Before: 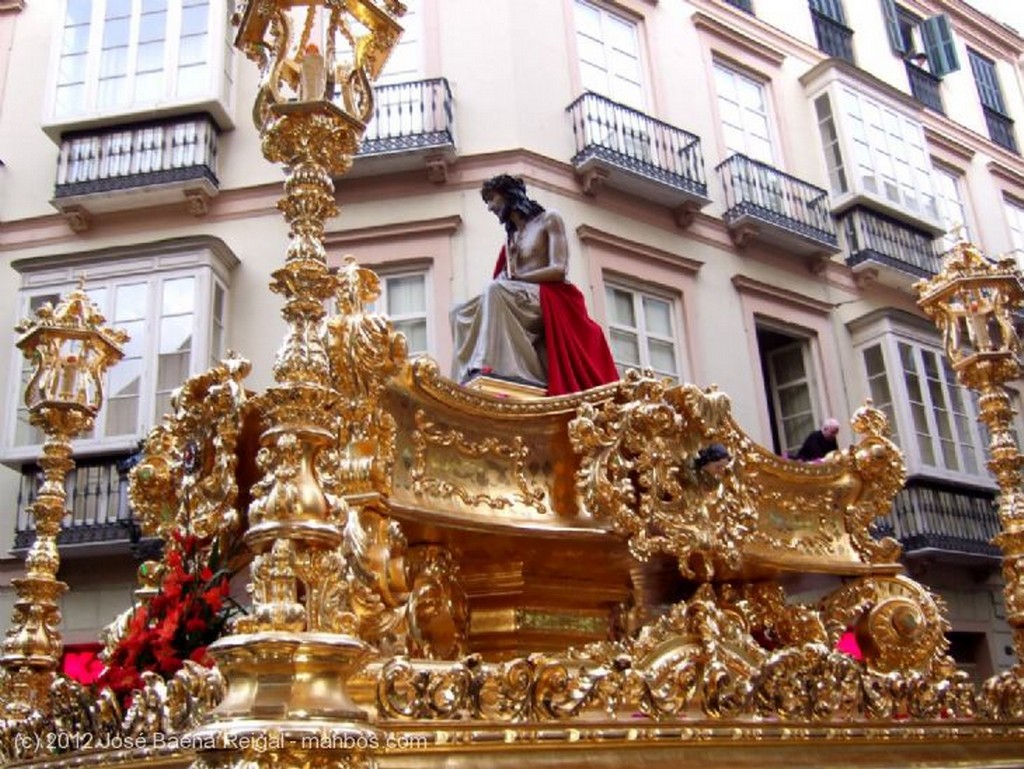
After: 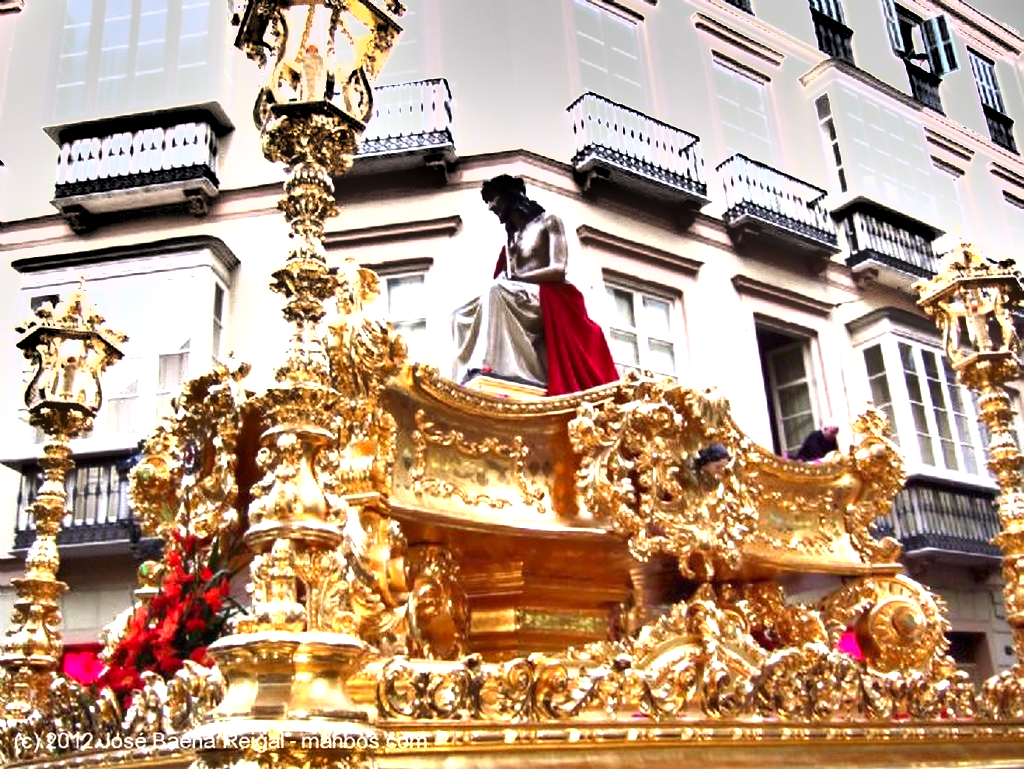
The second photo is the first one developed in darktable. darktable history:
exposure: black level correction 0, exposure 1.55 EV, compensate exposure bias true, compensate highlight preservation false
shadows and highlights: highlights color adjustment 0%, soften with gaussian
